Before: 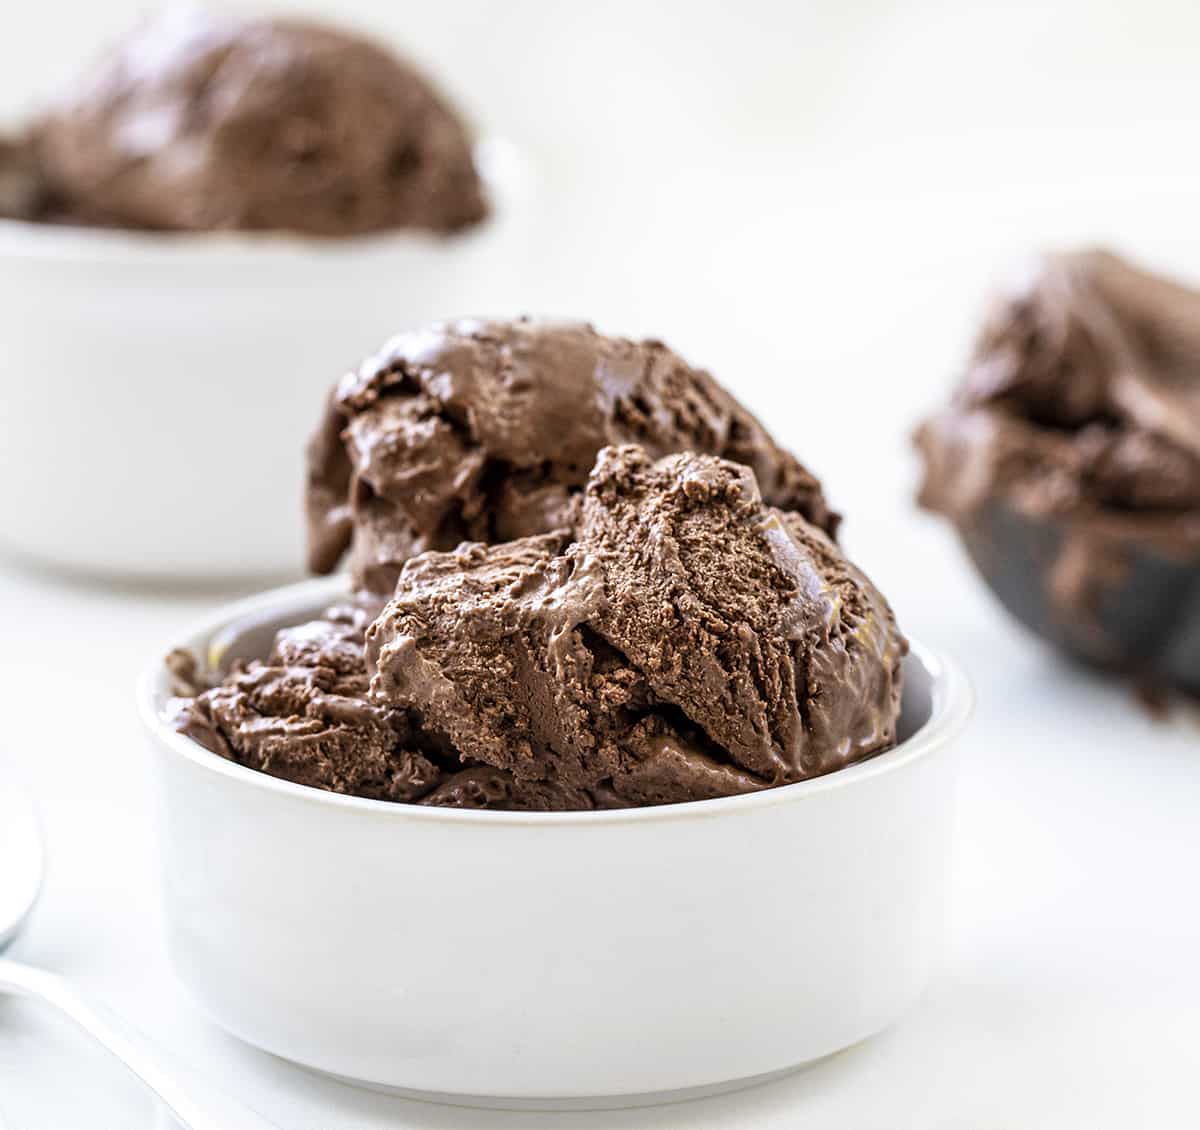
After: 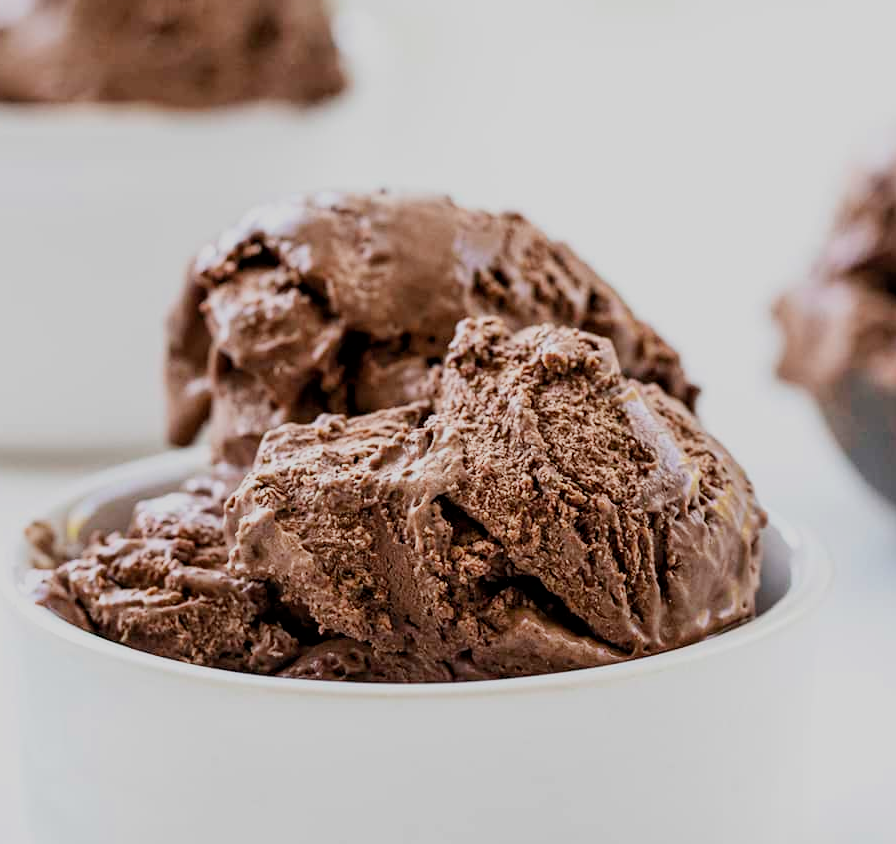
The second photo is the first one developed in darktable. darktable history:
filmic rgb: black relative exposure -7.65 EV, white relative exposure 4.56 EV, hardness 3.61
crop and rotate: left 11.831%, top 11.346%, right 13.429%, bottom 13.899%
rgb curve: curves: ch0 [(0, 0) (0.093, 0.159) (0.241, 0.265) (0.414, 0.42) (1, 1)], compensate middle gray true, preserve colors basic power
tone equalizer: on, module defaults
